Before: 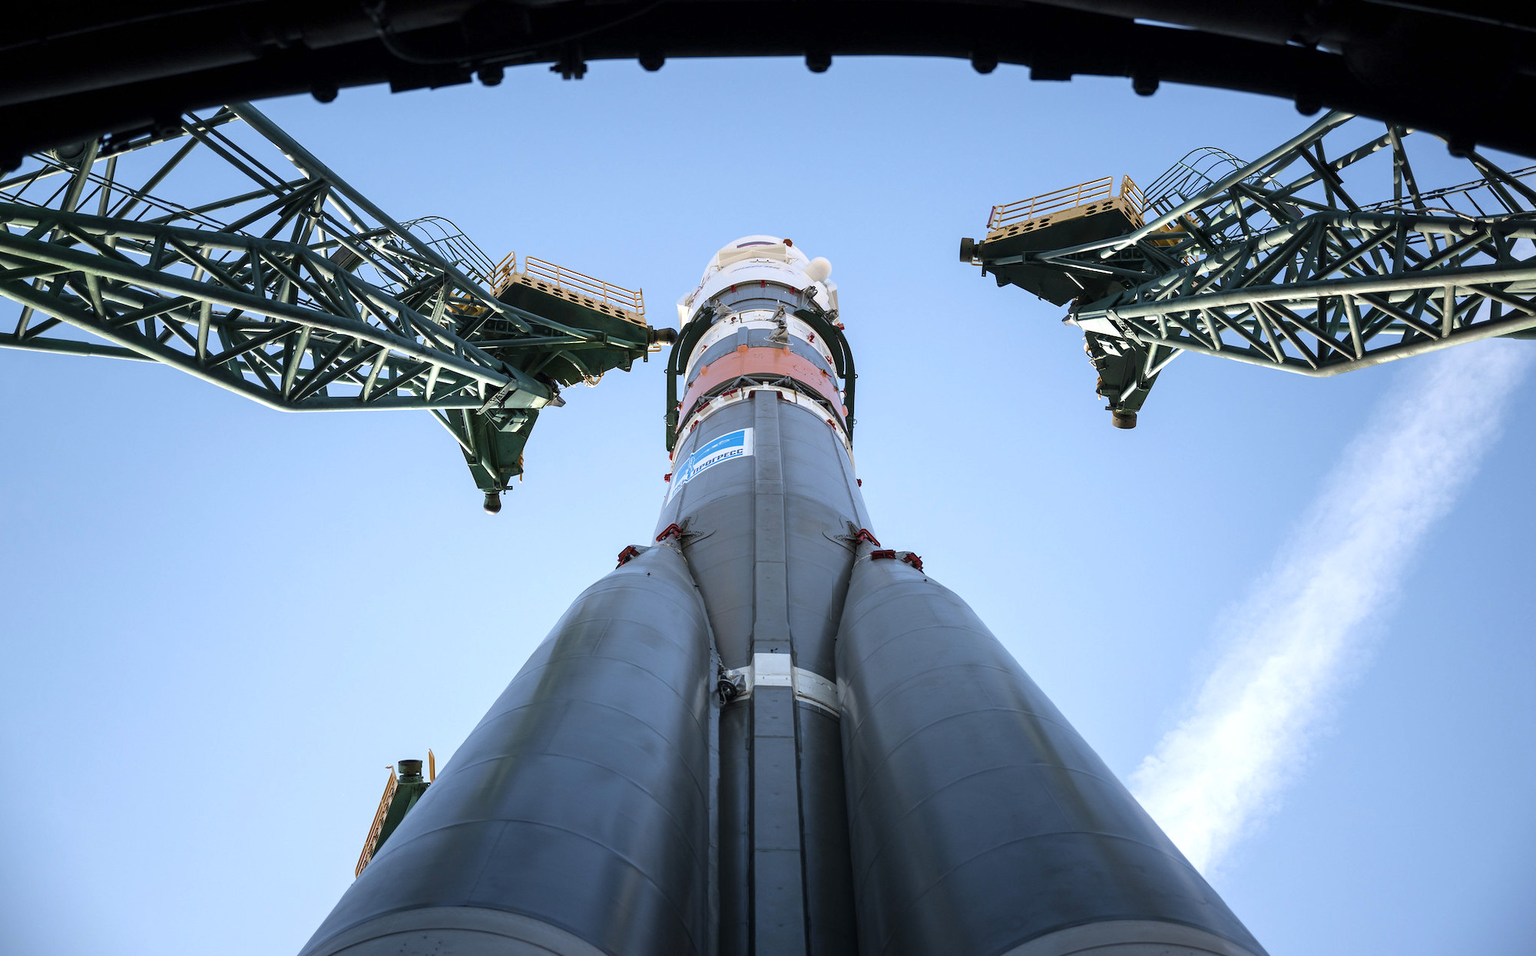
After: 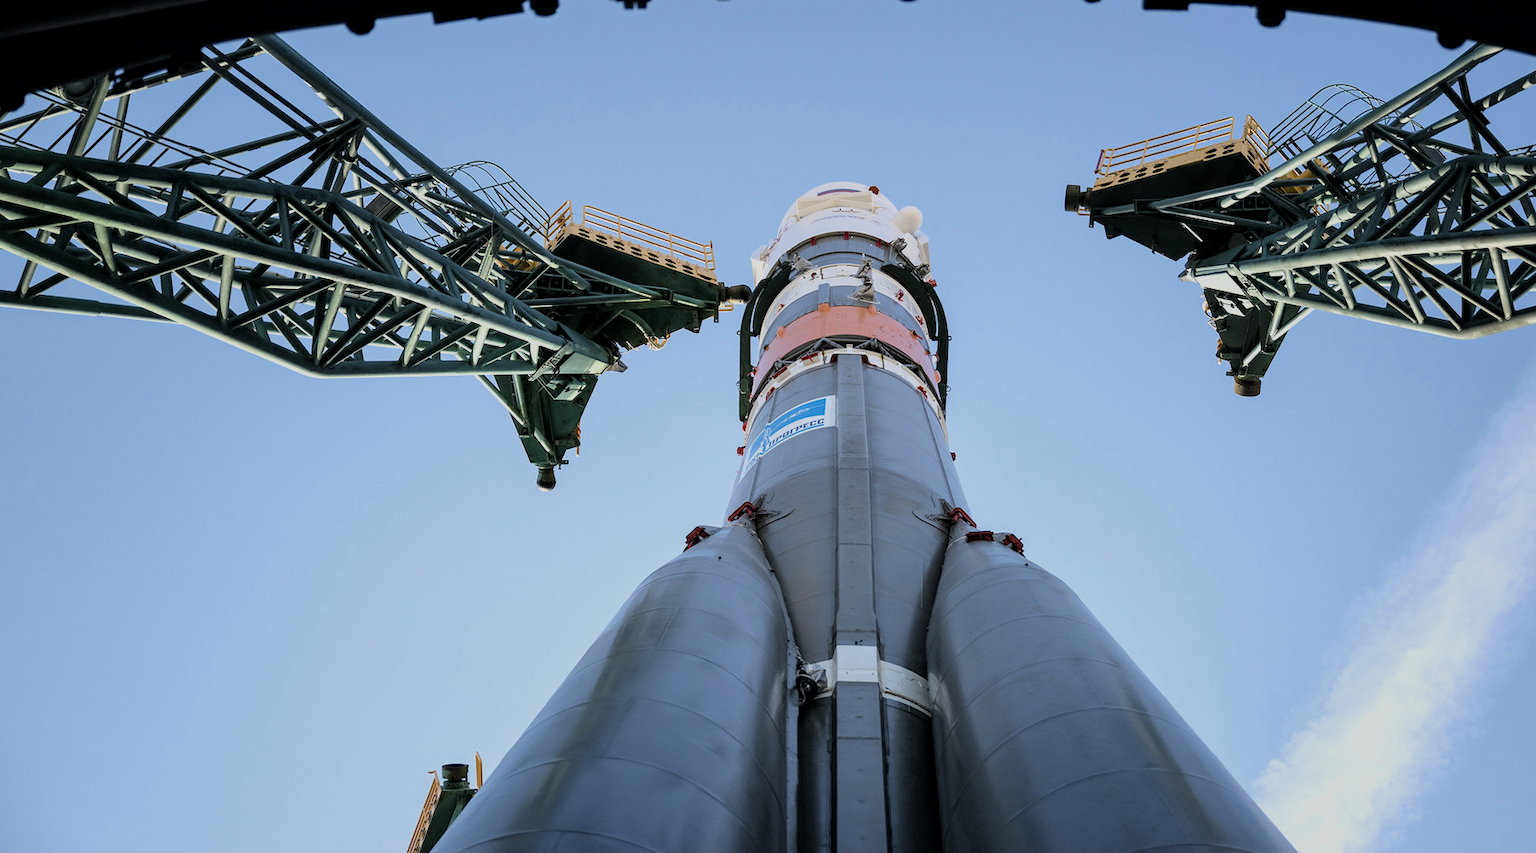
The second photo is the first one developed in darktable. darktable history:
crop: top 7.49%, right 9.826%, bottom 11.969%
filmic rgb: black relative exposure -7.65 EV, white relative exposure 4.56 EV, hardness 3.61, color science v6 (2022)
local contrast: mode bilateral grid, contrast 20, coarseness 50, detail 119%, midtone range 0.2
